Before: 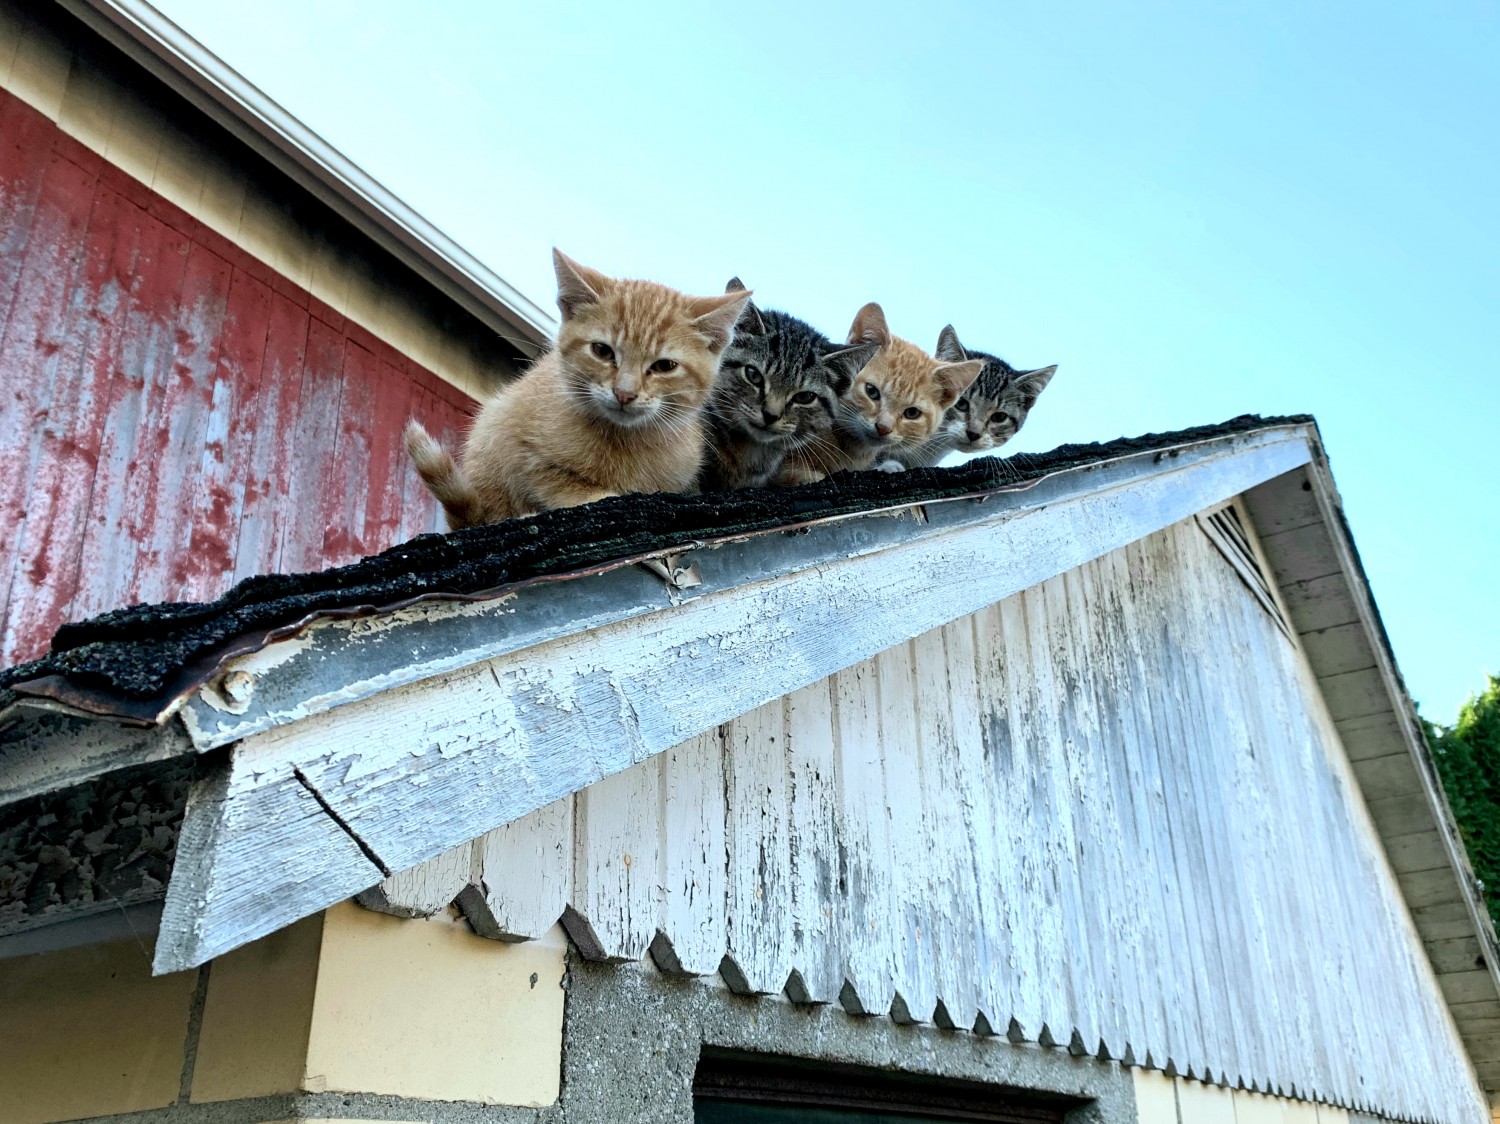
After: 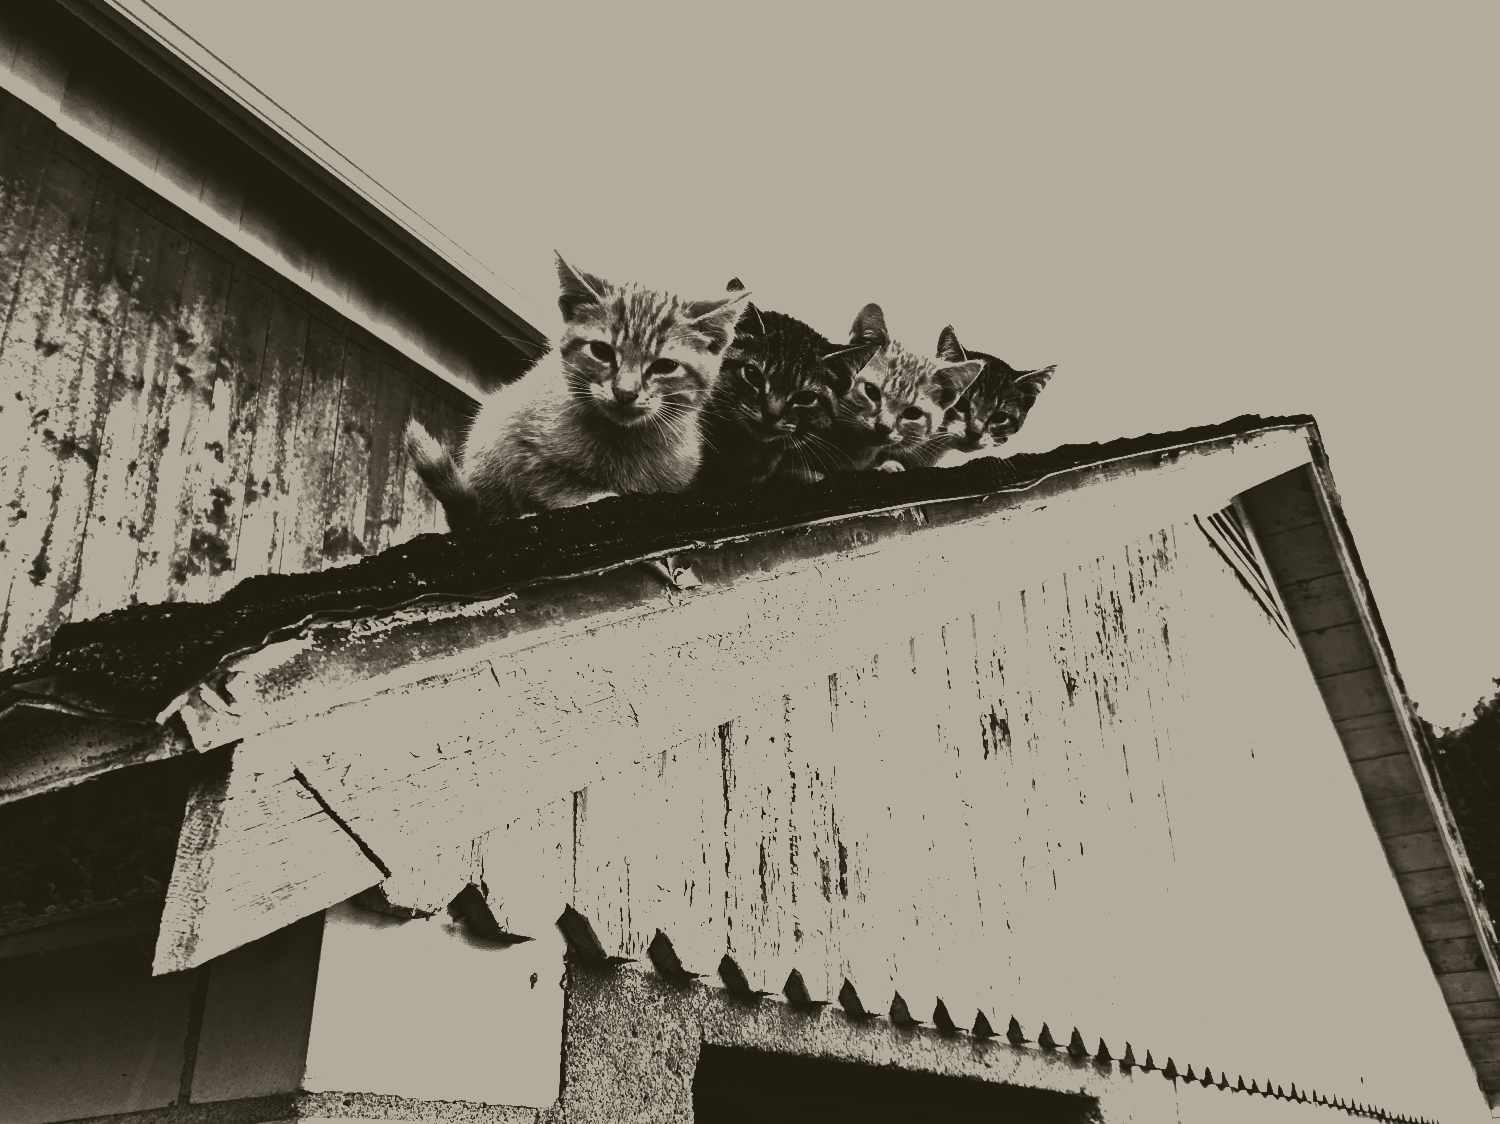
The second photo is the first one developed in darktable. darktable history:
exposure: black level correction 0, exposure 1.1 EV, compensate exposure bias true, compensate highlight preservation false
contrast brightness saturation: brightness -1, saturation 1
color balance rgb: shadows lift › luminance -21.66%, shadows lift › chroma 8.98%, shadows lift › hue 283.37°, power › chroma 1.55%, power › hue 25.59°, highlights gain › luminance 6.08%, highlights gain › chroma 2.55%, highlights gain › hue 90°, global offset › luminance -0.87%, perceptual saturation grading › global saturation 27.49%, perceptual saturation grading › highlights -28.39%, perceptual saturation grading › mid-tones 15.22%, perceptual saturation grading › shadows 33.98%, perceptual brilliance grading › highlights 10%, perceptual brilliance grading › mid-tones 5%
shadows and highlights: low approximation 0.01, soften with gaussian
colorize: hue 41.44°, saturation 22%, source mix 60%, lightness 10.61%
white balance: red 1.042, blue 1.17
color correction: highlights a* -0.95, highlights b* 4.5, shadows a* 3.55
